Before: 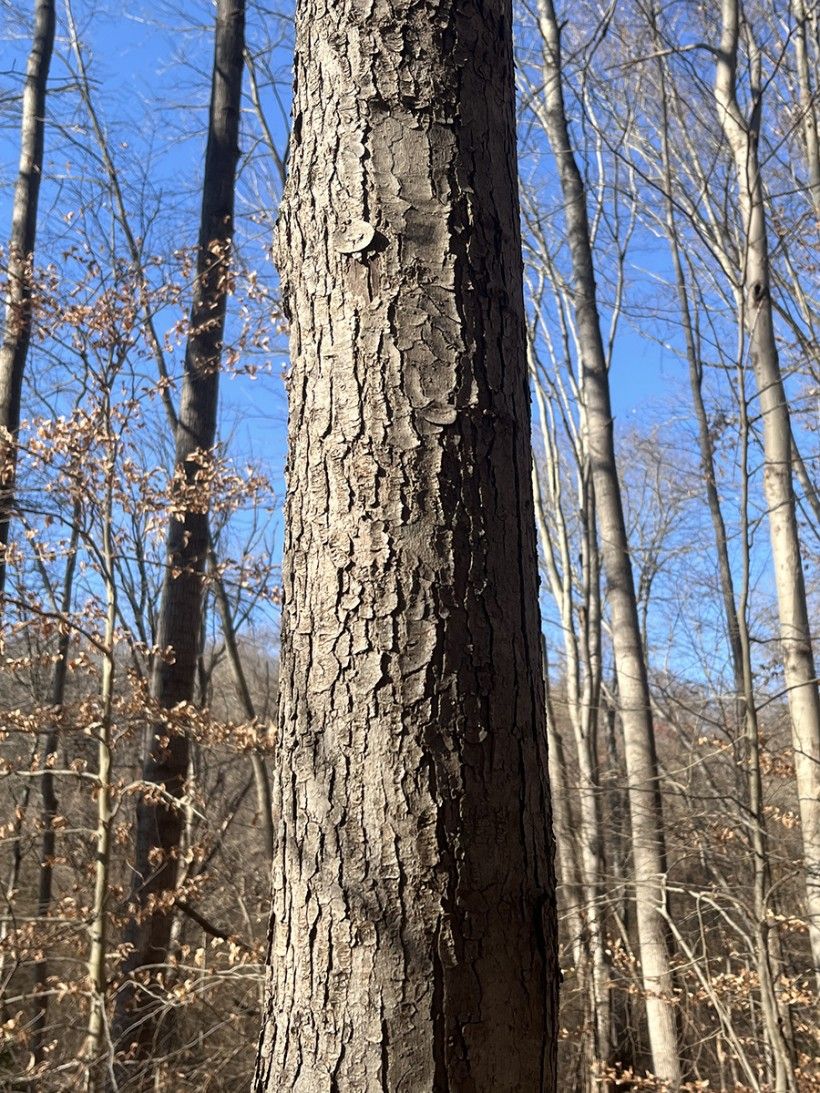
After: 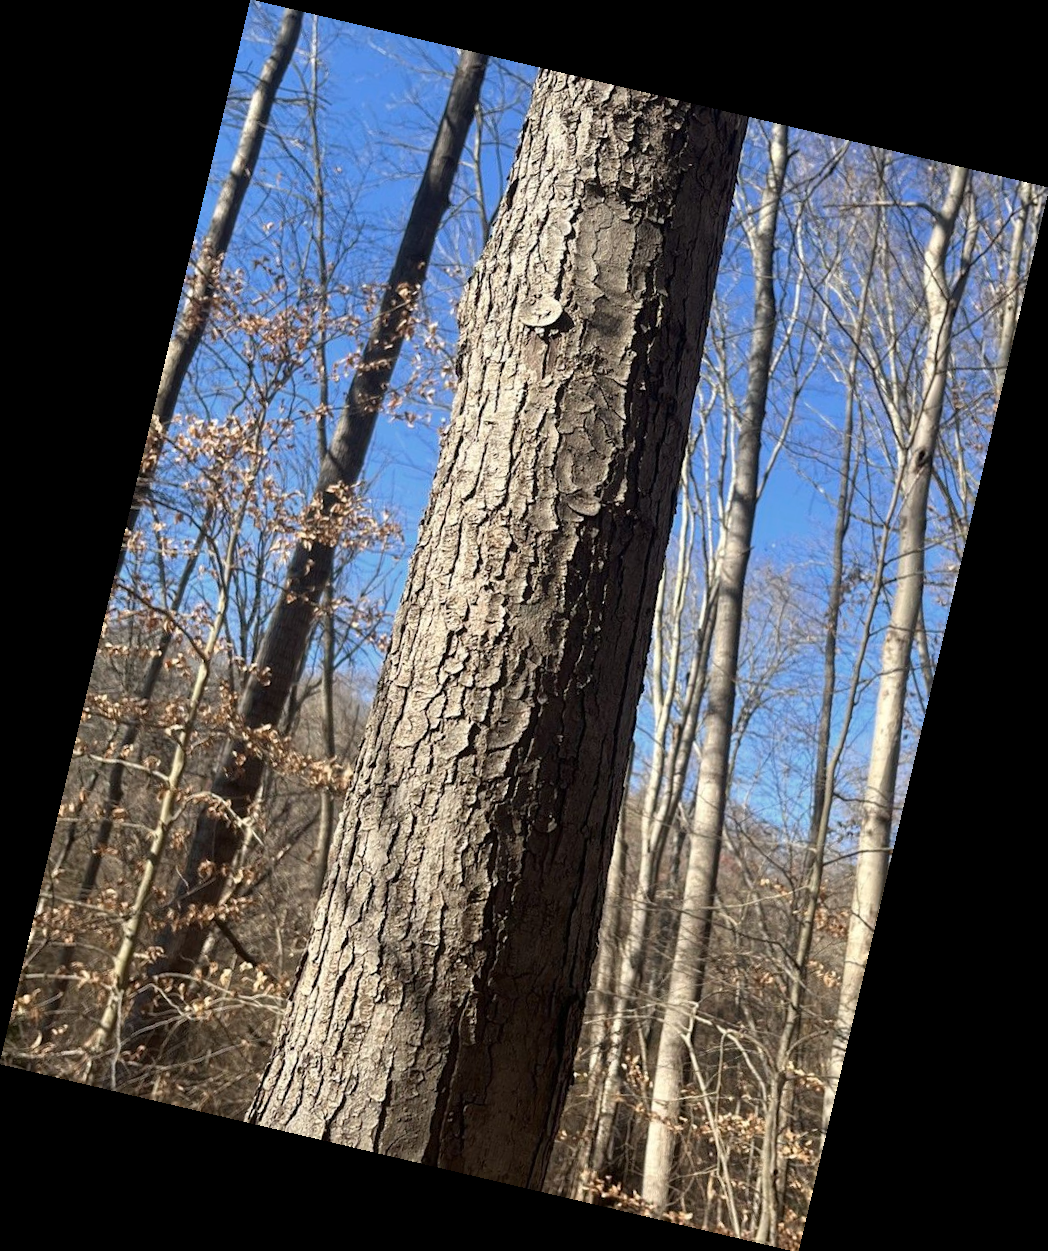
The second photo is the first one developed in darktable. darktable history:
color zones: curves: ch0 [(0, 0.5) (0.143, 0.5) (0.286, 0.5) (0.429, 0.495) (0.571, 0.437) (0.714, 0.44) (0.857, 0.496) (1, 0.5)]
rotate and perspective: rotation 13.27°, automatic cropping off
